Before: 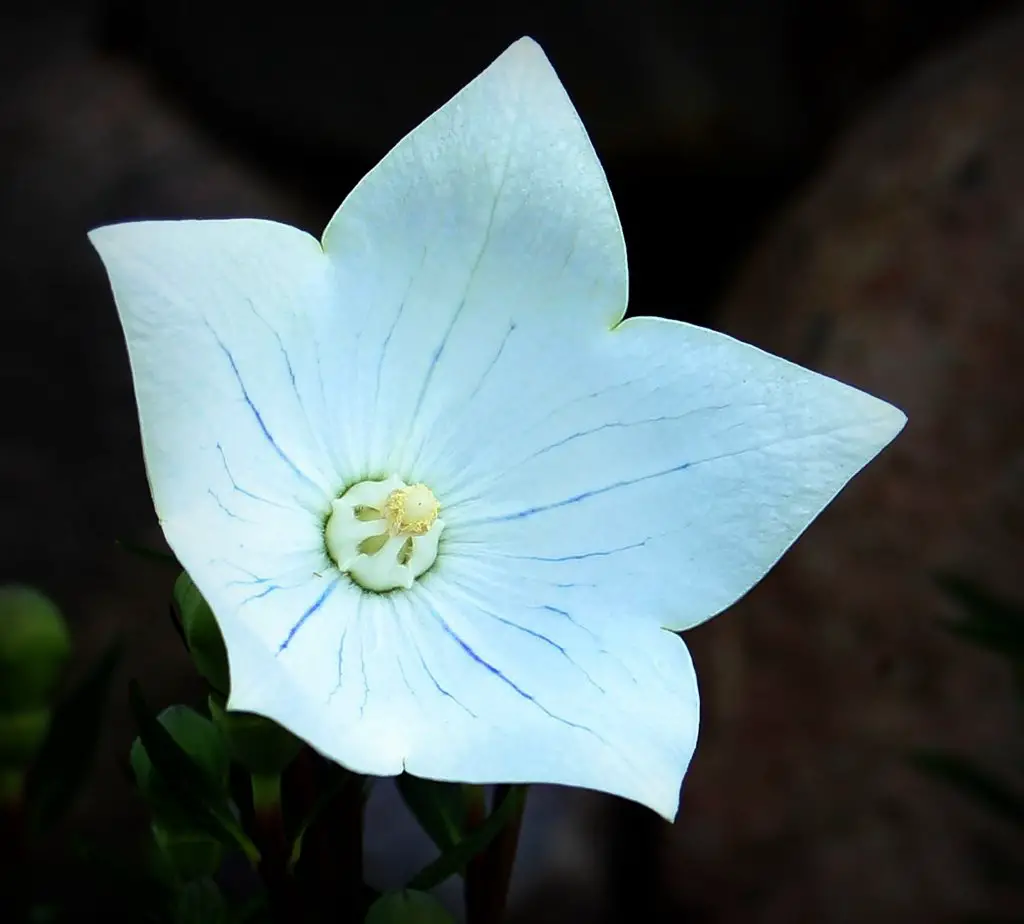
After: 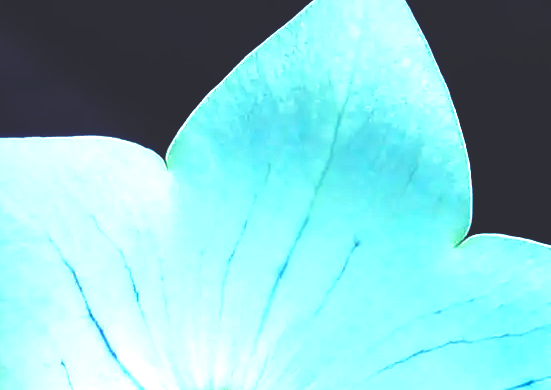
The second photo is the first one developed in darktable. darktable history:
tone equalizer: -8 EV -0.75 EV, -7 EV -0.7 EV, -6 EV -0.6 EV, -5 EV -0.4 EV, -3 EV 0.4 EV, -2 EV 0.6 EV, -1 EV 0.7 EV, +0 EV 0.75 EV, edges refinement/feathering 500, mask exposure compensation -1.57 EV, preserve details no
crop: left 15.306%, top 9.065%, right 30.789%, bottom 48.638%
rgb curve: curves: ch0 [(0, 0.186) (0.314, 0.284) (0.576, 0.466) (0.805, 0.691) (0.936, 0.886)]; ch1 [(0, 0.186) (0.314, 0.284) (0.581, 0.534) (0.771, 0.746) (0.936, 0.958)]; ch2 [(0, 0.216) (0.275, 0.39) (1, 1)], mode RGB, independent channels, compensate middle gray true, preserve colors none
